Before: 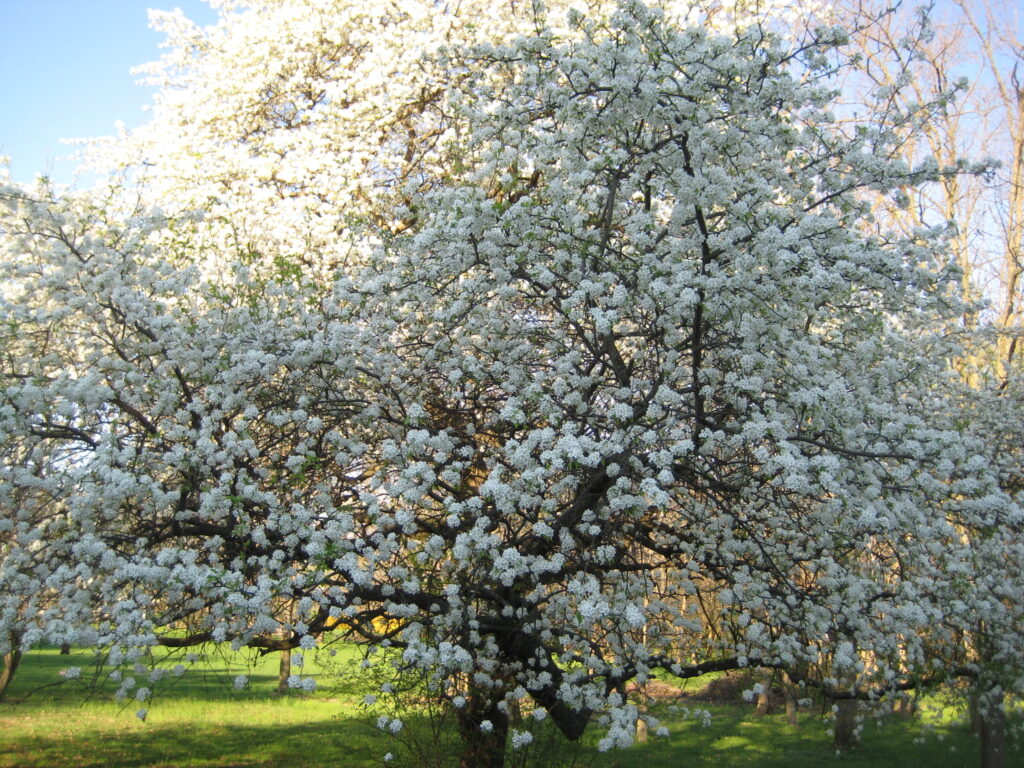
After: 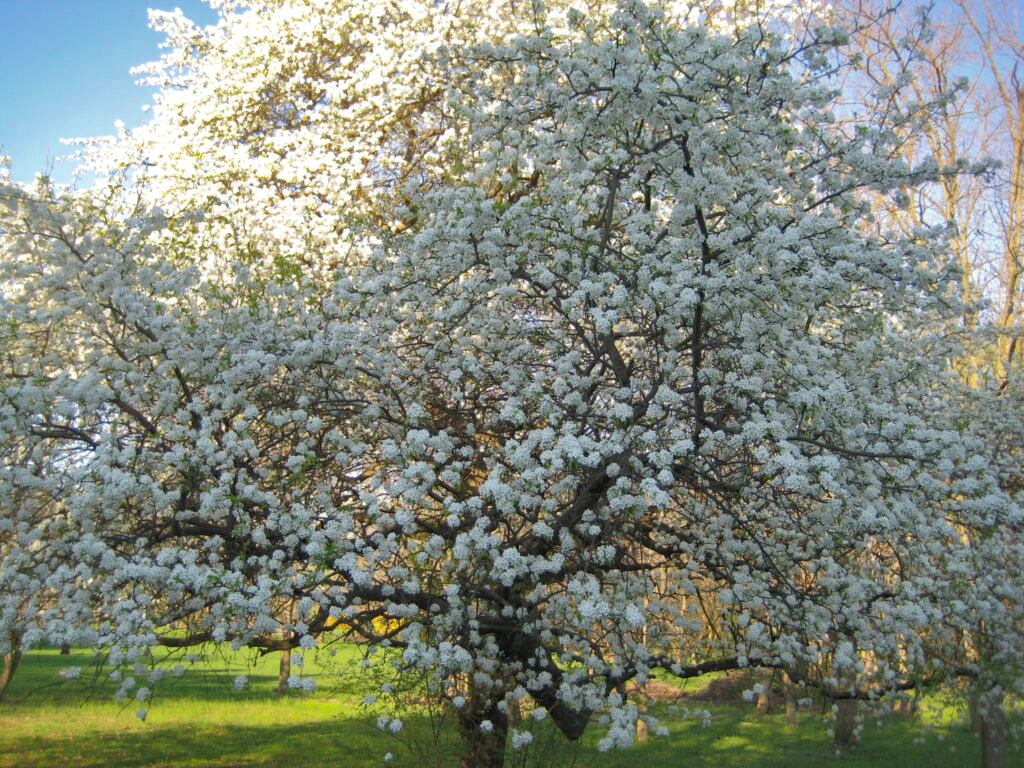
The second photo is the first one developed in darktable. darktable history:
shadows and highlights: shadows 60, highlights -60
haze removal: compatibility mode true, adaptive false
